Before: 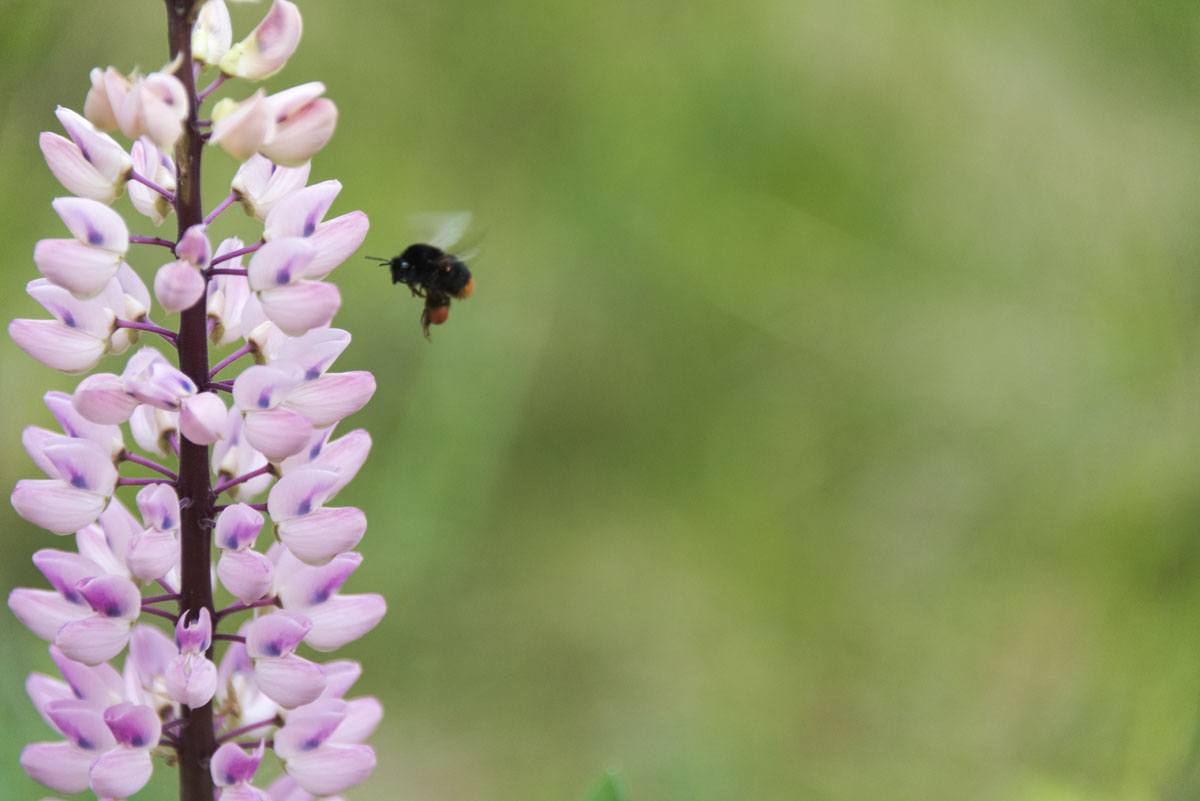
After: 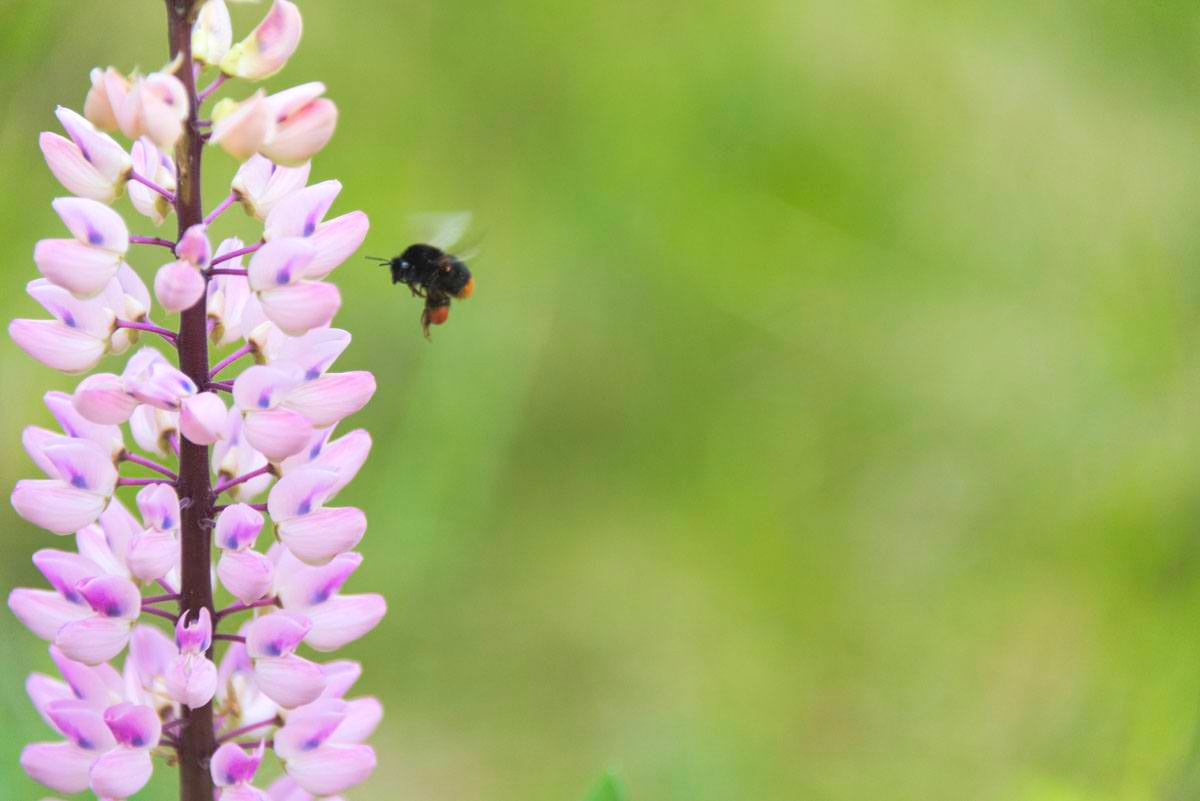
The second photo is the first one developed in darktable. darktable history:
contrast brightness saturation: contrast 0.069, brightness 0.178, saturation 0.412
